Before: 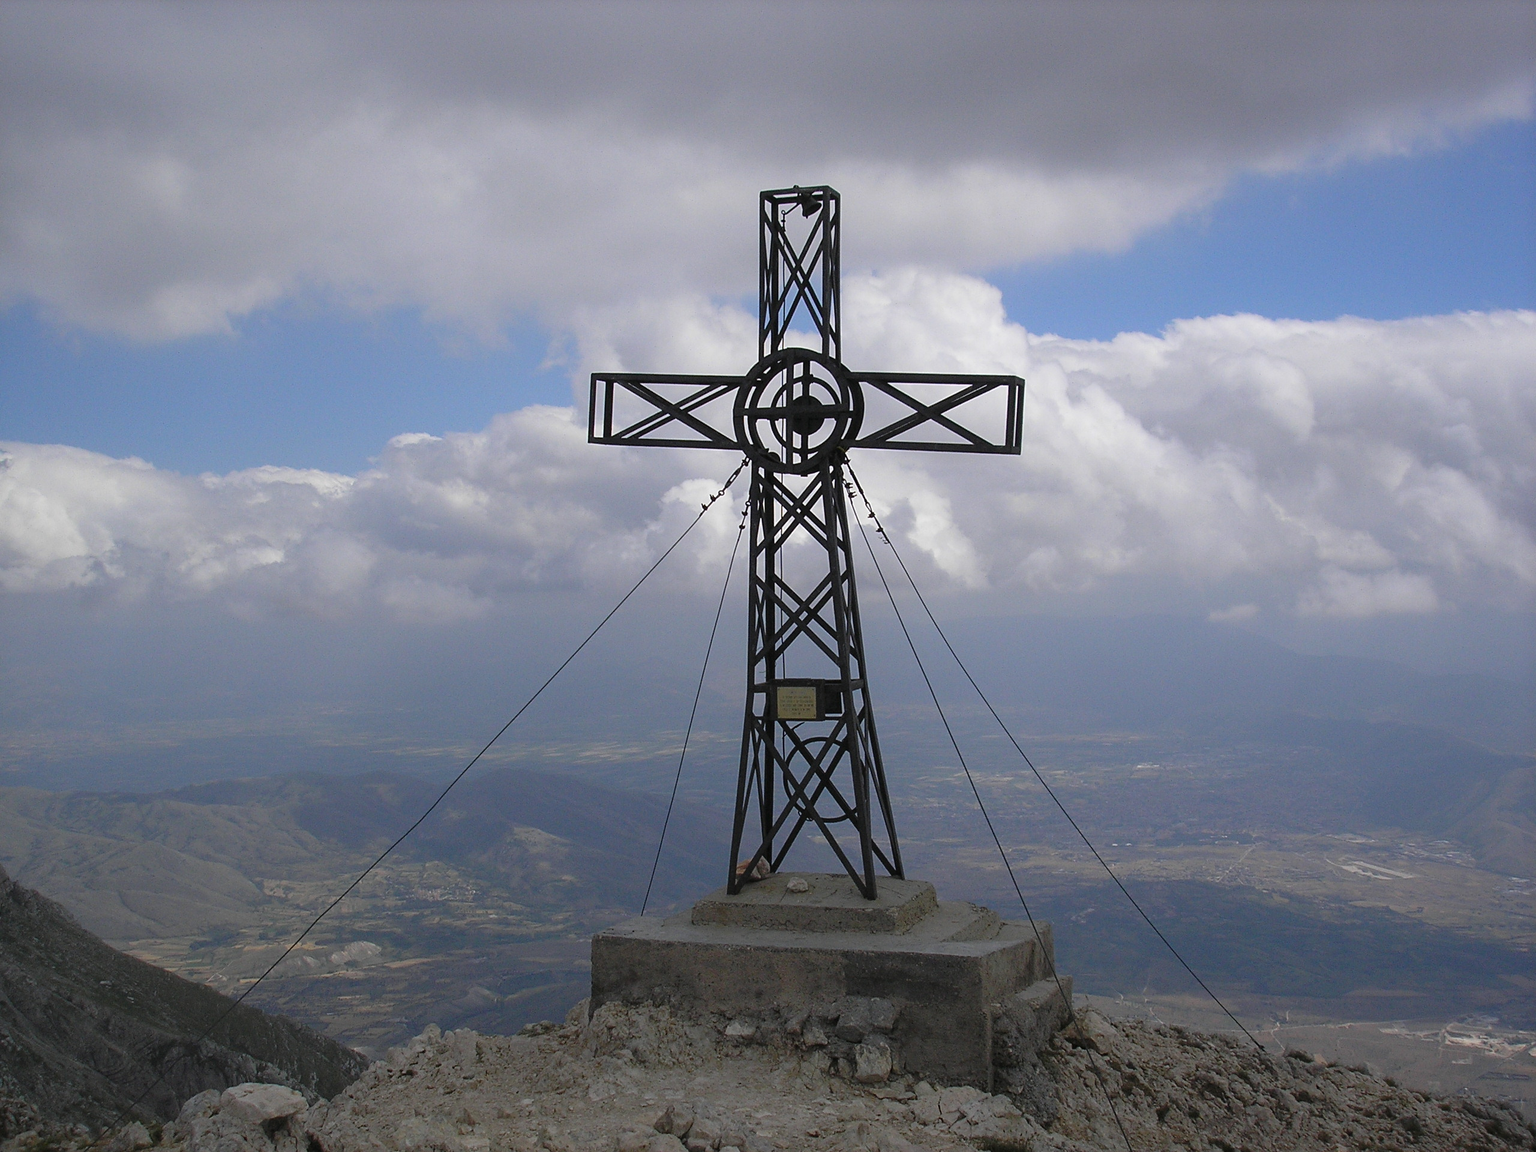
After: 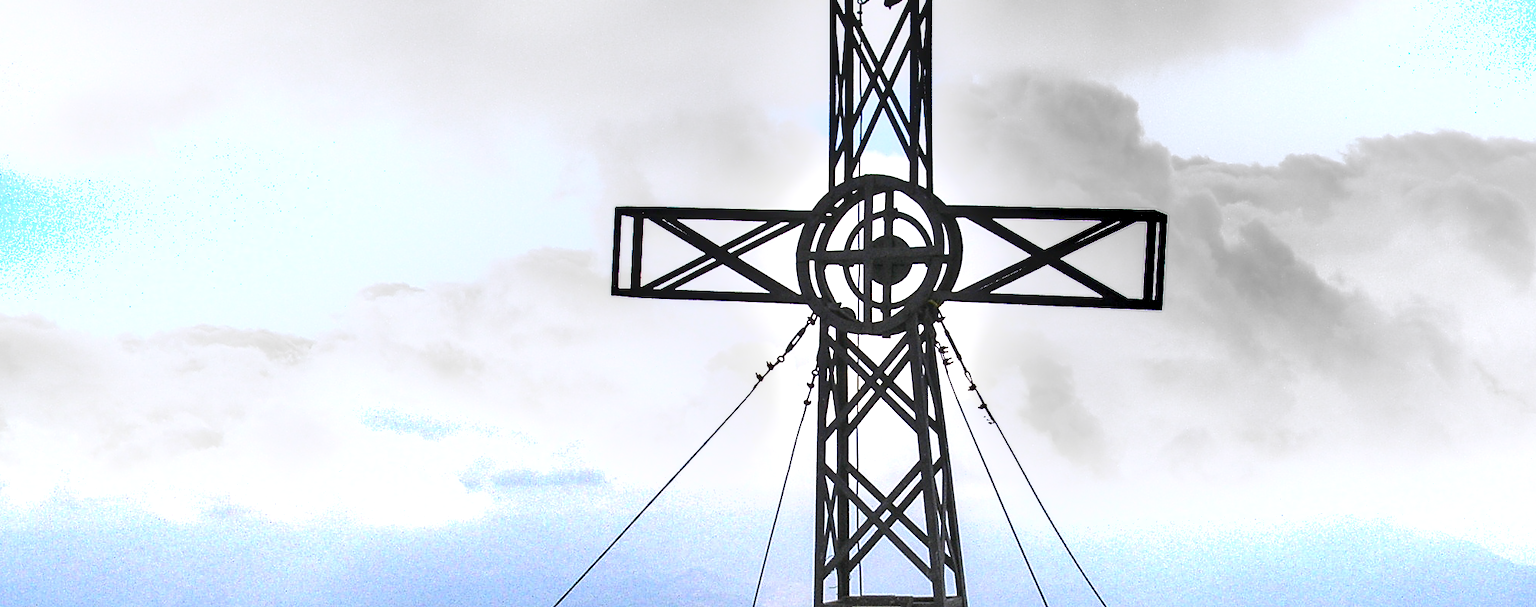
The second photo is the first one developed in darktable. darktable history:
local contrast: on, module defaults
contrast brightness saturation: contrast 0.054
shadows and highlights: soften with gaussian
crop: left 7.102%, top 18.37%, right 14.388%, bottom 40.233%
exposure: black level correction 0.001, exposure 1.999 EV, compensate highlight preservation false
